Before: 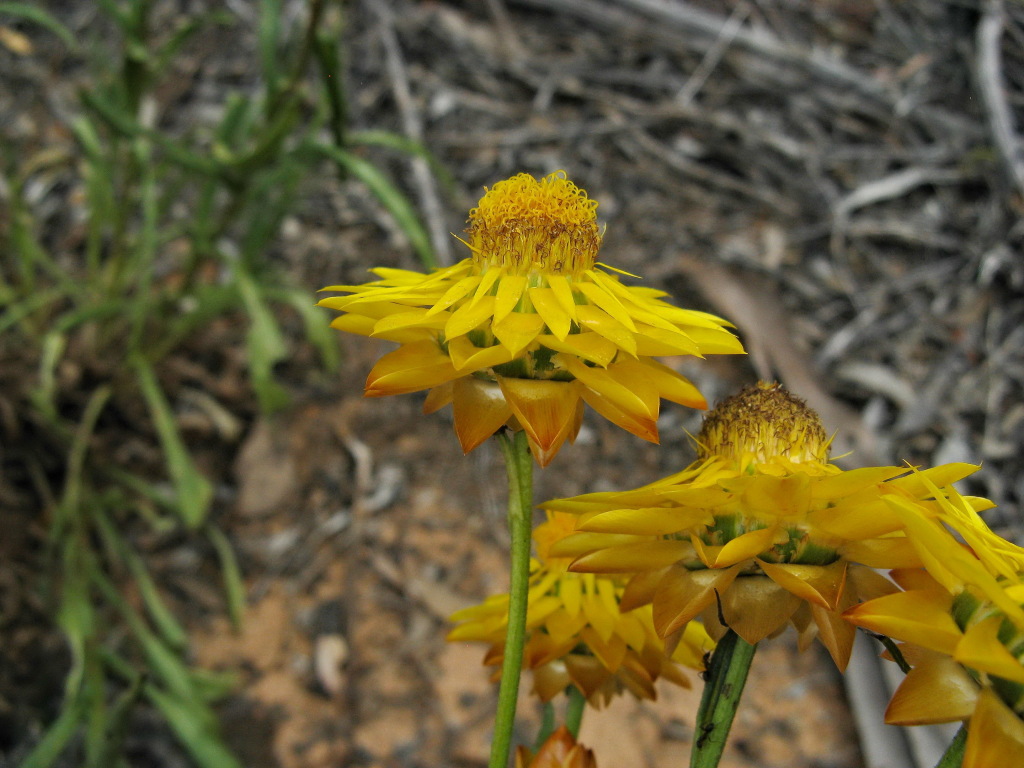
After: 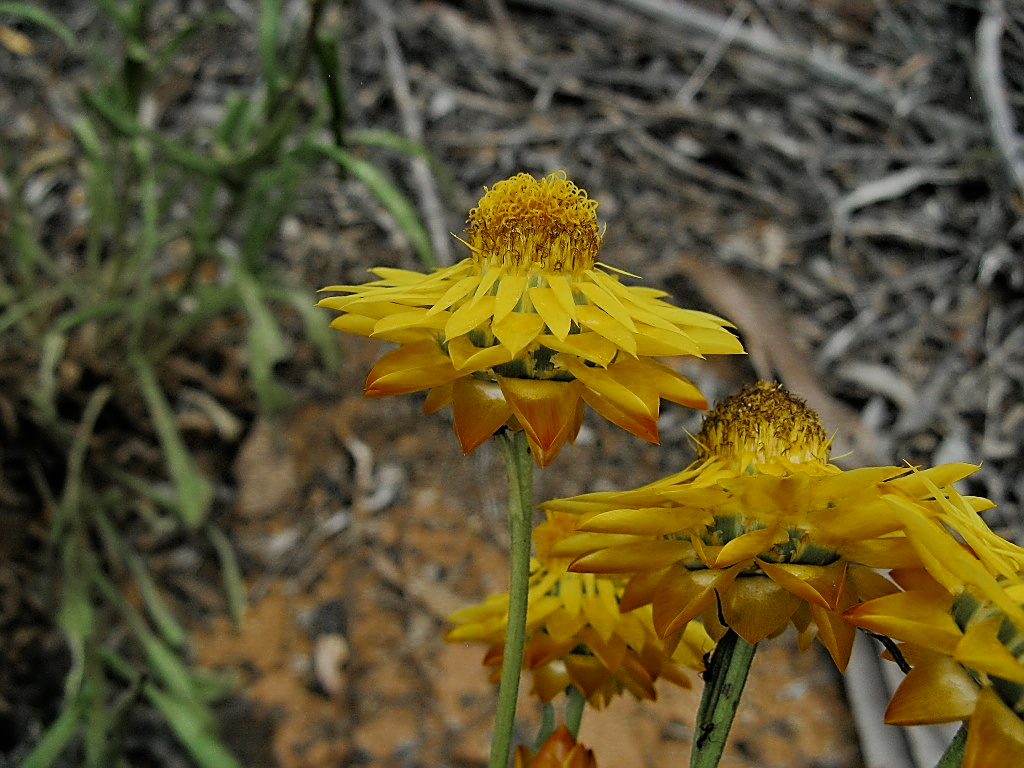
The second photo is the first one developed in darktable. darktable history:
color correction: highlights b* 0.032, saturation 0.986
sharpen: radius 1.387, amount 1.258, threshold 0.669
filmic rgb: black relative exposure -7.65 EV, white relative exposure 4.56 EV, hardness 3.61
color zones: curves: ch0 [(0.11, 0.396) (0.195, 0.36) (0.25, 0.5) (0.303, 0.412) (0.357, 0.544) (0.75, 0.5) (0.967, 0.328)]; ch1 [(0, 0.468) (0.112, 0.512) (0.202, 0.6) (0.25, 0.5) (0.307, 0.352) (0.357, 0.544) (0.75, 0.5) (0.963, 0.524)]
